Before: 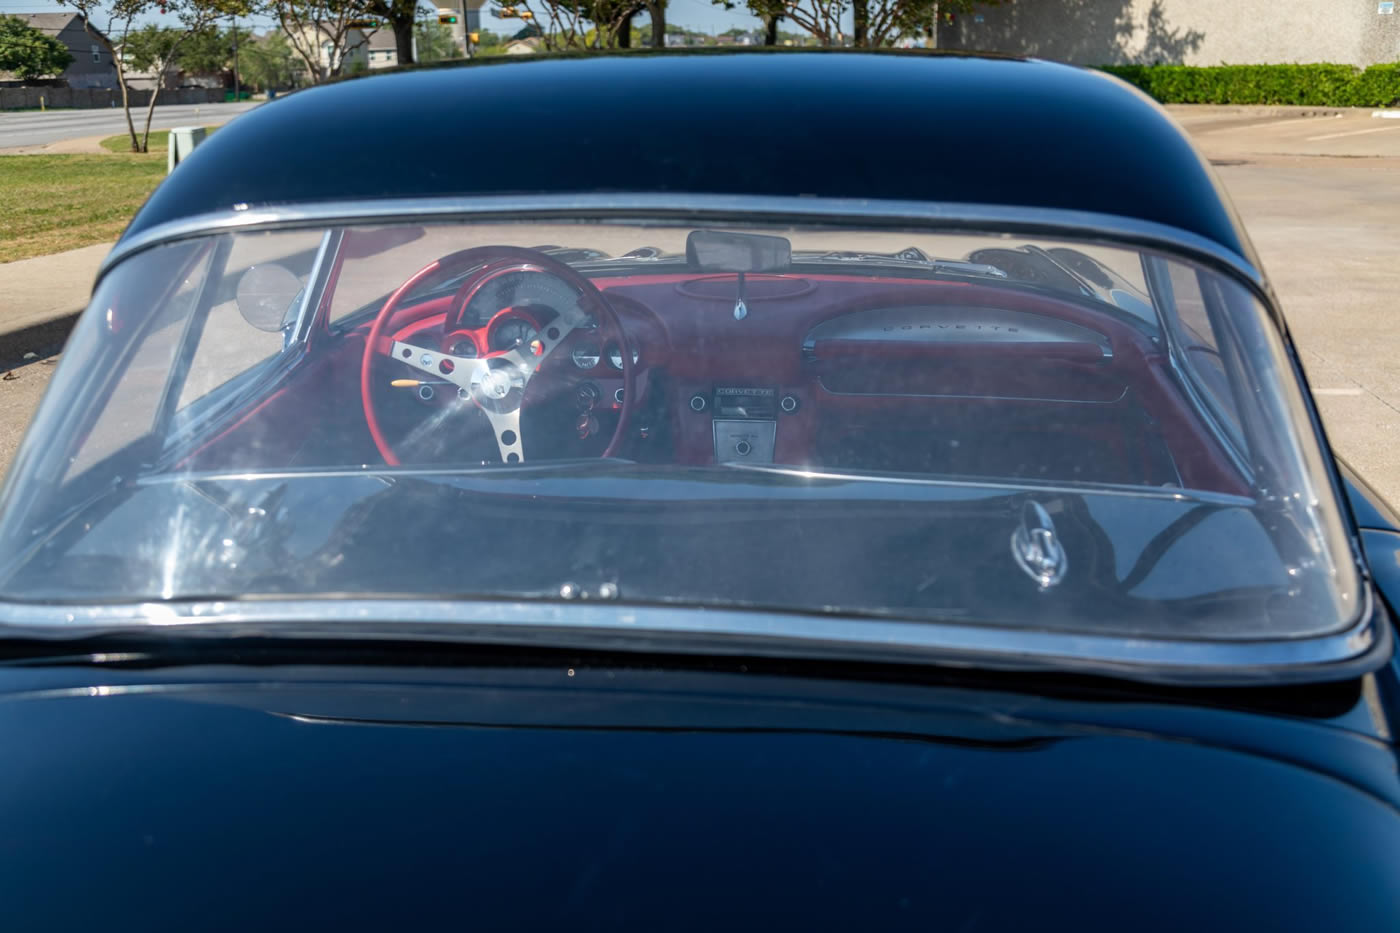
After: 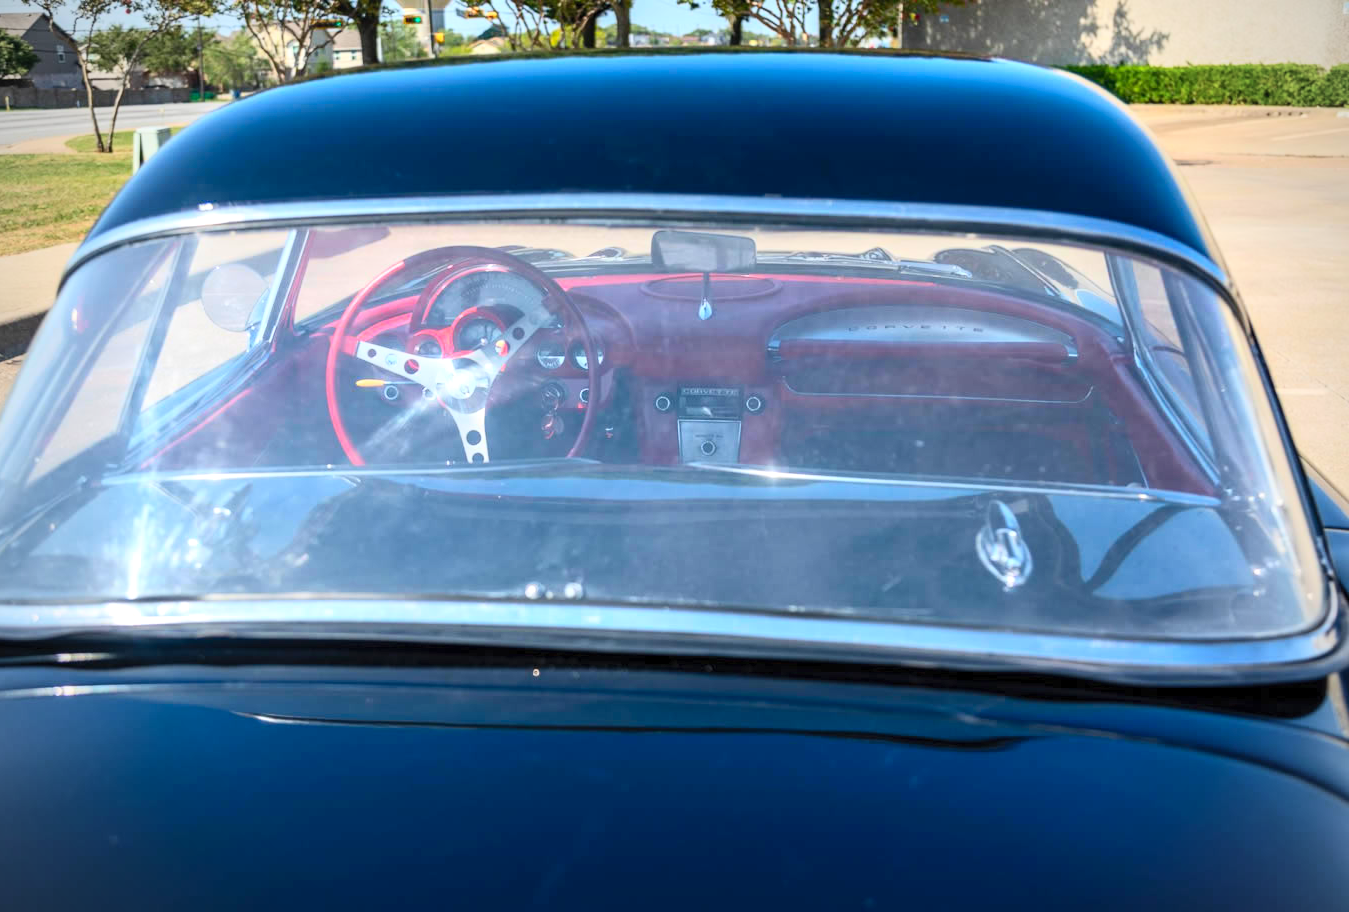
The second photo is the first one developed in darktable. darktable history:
contrast brightness saturation: contrast 0.24, brightness 0.26, saturation 0.39
crop and rotate: left 2.536%, right 1.107%, bottom 2.246%
exposure: exposure 0.4 EV, compensate highlight preservation false
vignetting: on, module defaults
